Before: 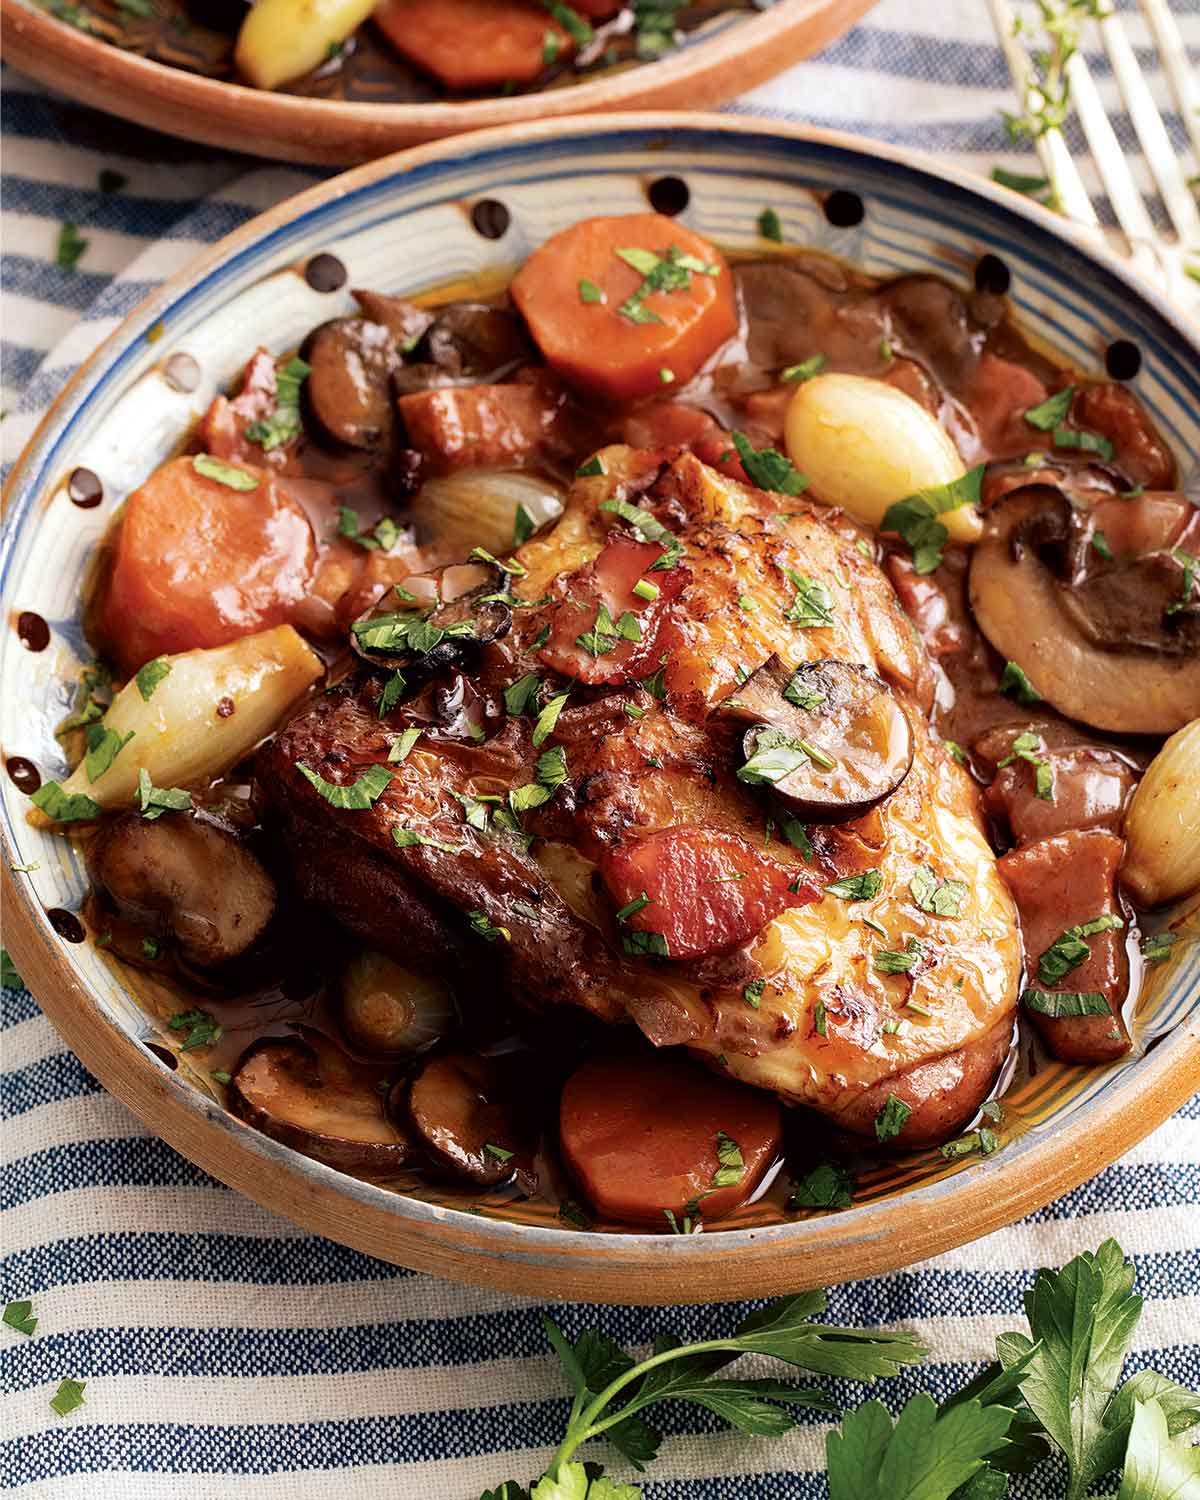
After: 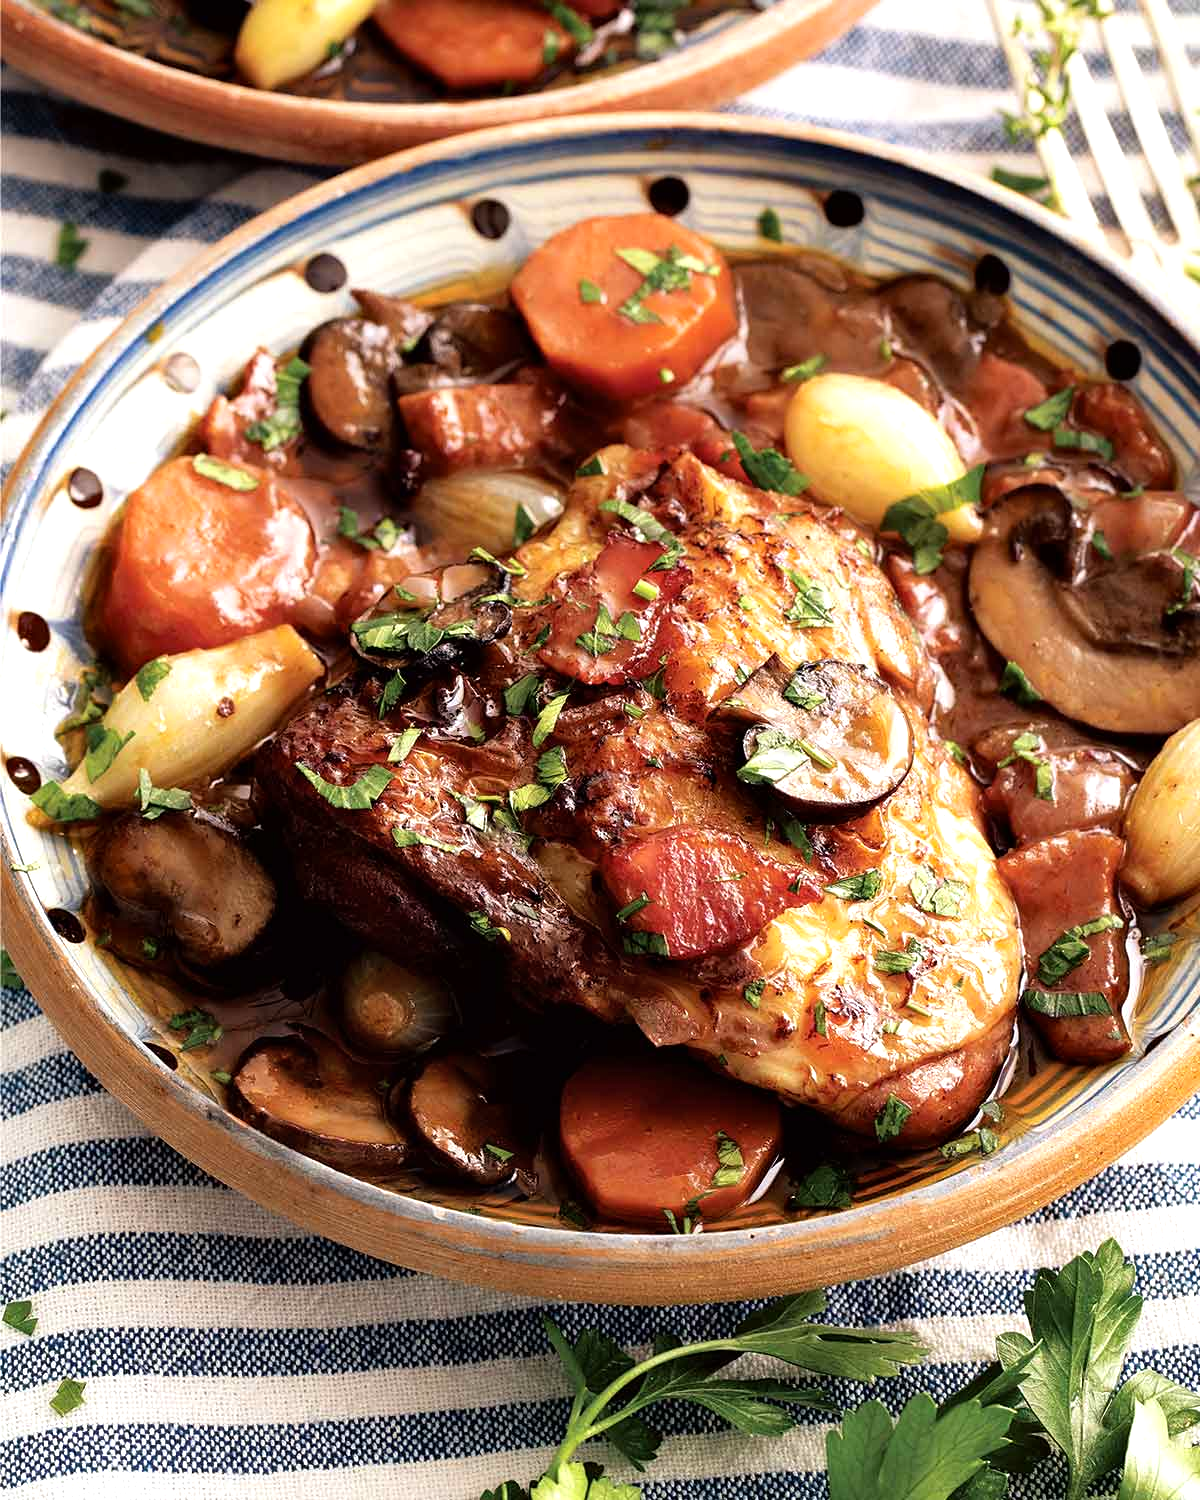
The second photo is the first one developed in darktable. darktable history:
tone equalizer: -8 EV -0.385 EV, -7 EV -0.419 EV, -6 EV -0.314 EV, -5 EV -0.191 EV, -3 EV 0.25 EV, -2 EV 0.304 EV, -1 EV 0.379 EV, +0 EV 0.431 EV
shadows and highlights: shadows 36.5, highlights -27.08, soften with gaussian
